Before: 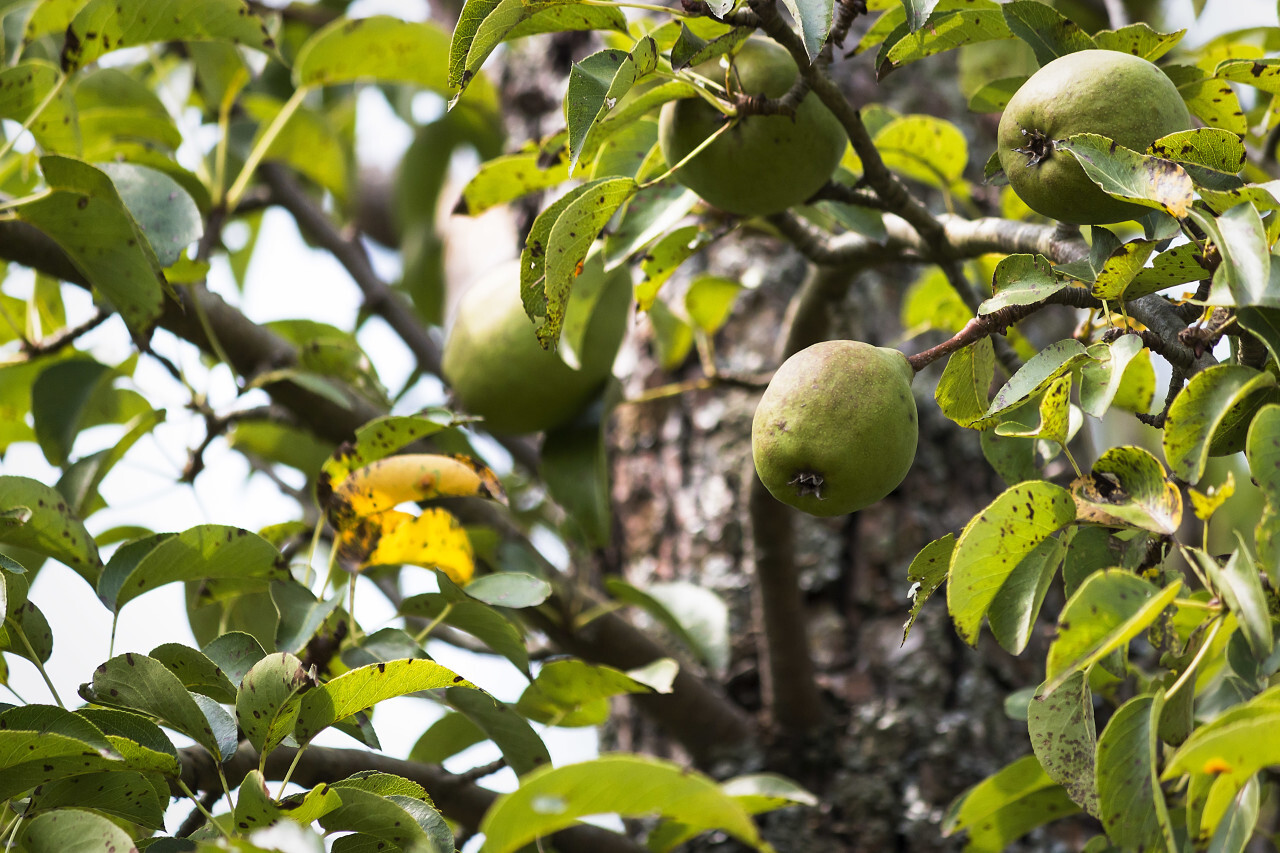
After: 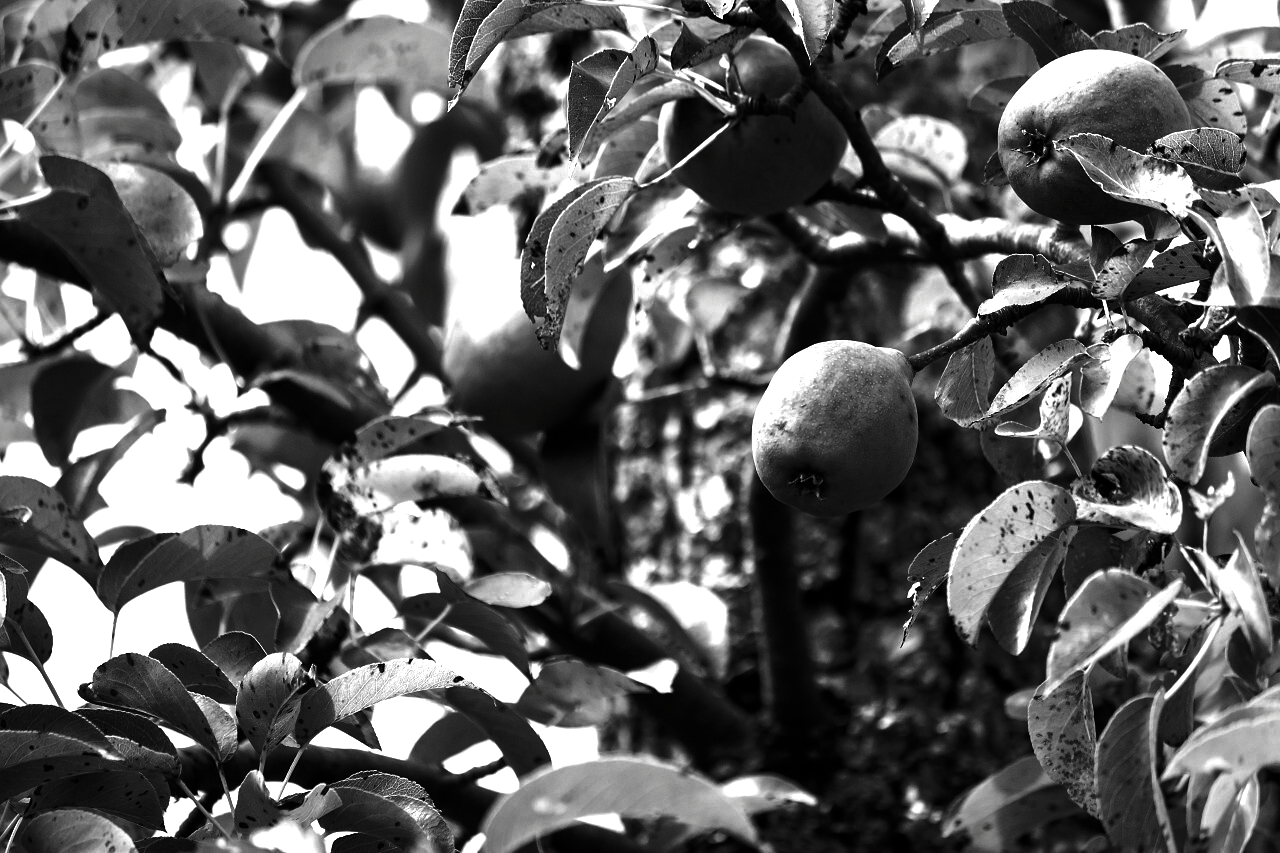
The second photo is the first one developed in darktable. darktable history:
color balance rgb: shadows lift › chroma 0.827%, shadows lift › hue 110.29°, power › hue 61.85°, perceptual saturation grading › global saturation 20.341%, perceptual saturation grading › highlights -19.876%, perceptual saturation grading › shadows 29.569%
exposure: black level correction 0, exposure 0.694 EV, compensate highlight preservation false
contrast brightness saturation: contrast -0.029, brightness -0.607, saturation -0.999
